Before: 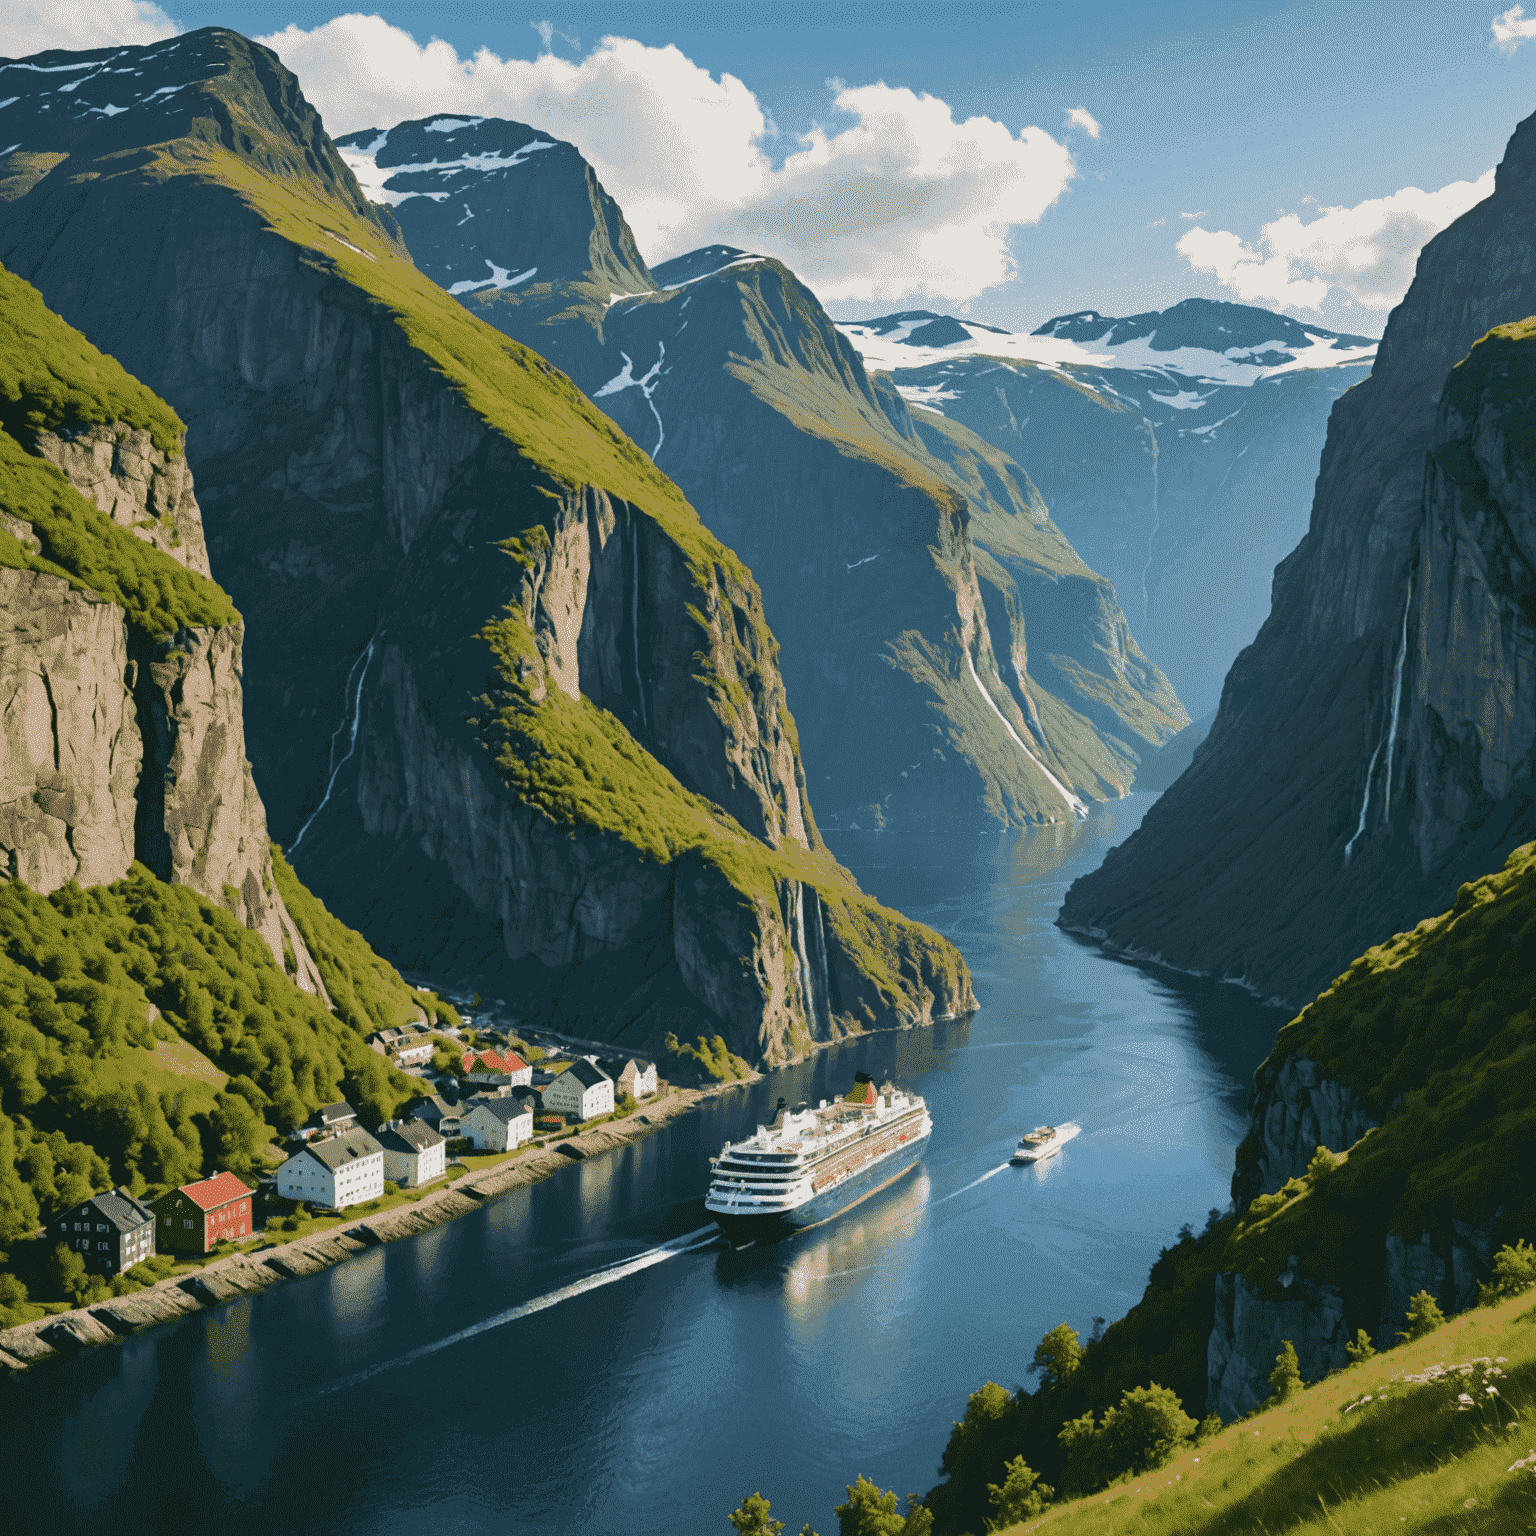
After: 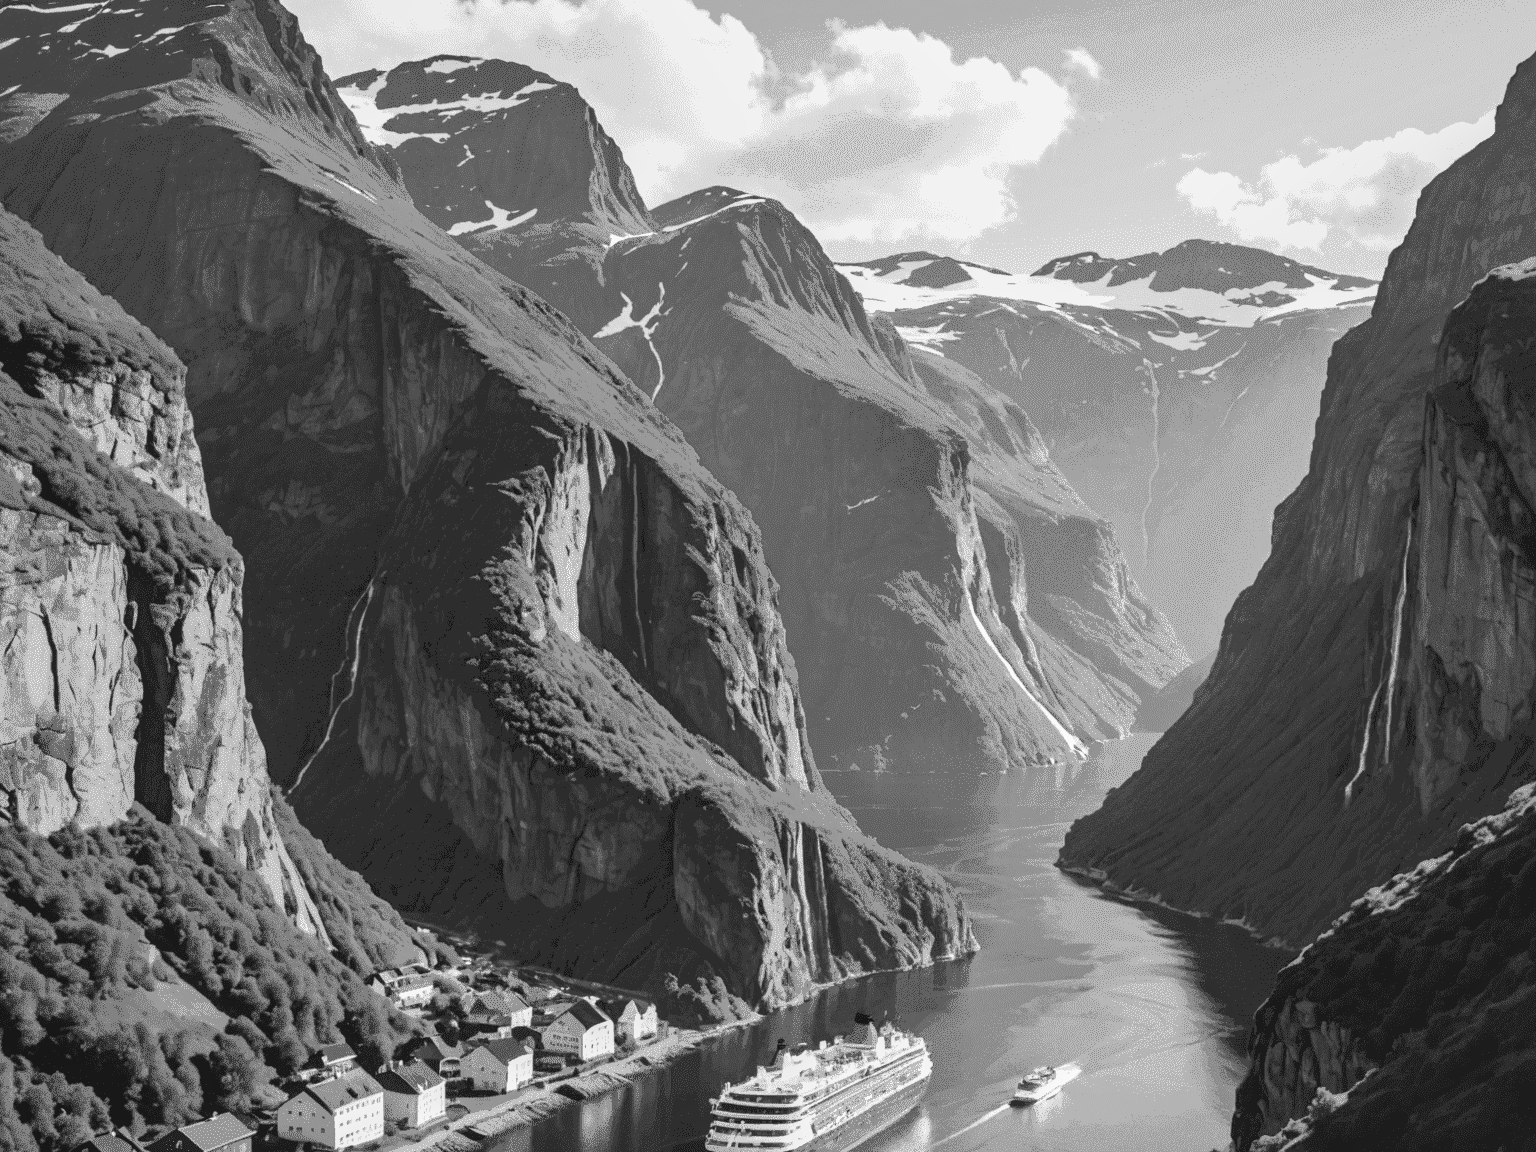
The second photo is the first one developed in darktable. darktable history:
crop: top 3.857%, bottom 21.132%
contrast brightness saturation: contrast 0.2, brightness 0.15, saturation 0.14
local contrast: on, module defaults
color calibration: output gray [0.22, 0.42, 0.37, 0], gray › normalize channels true, illuminant same as pipeline (D50), adaptation XYZ, x 0.346, y 0.359, gamut compression 0
